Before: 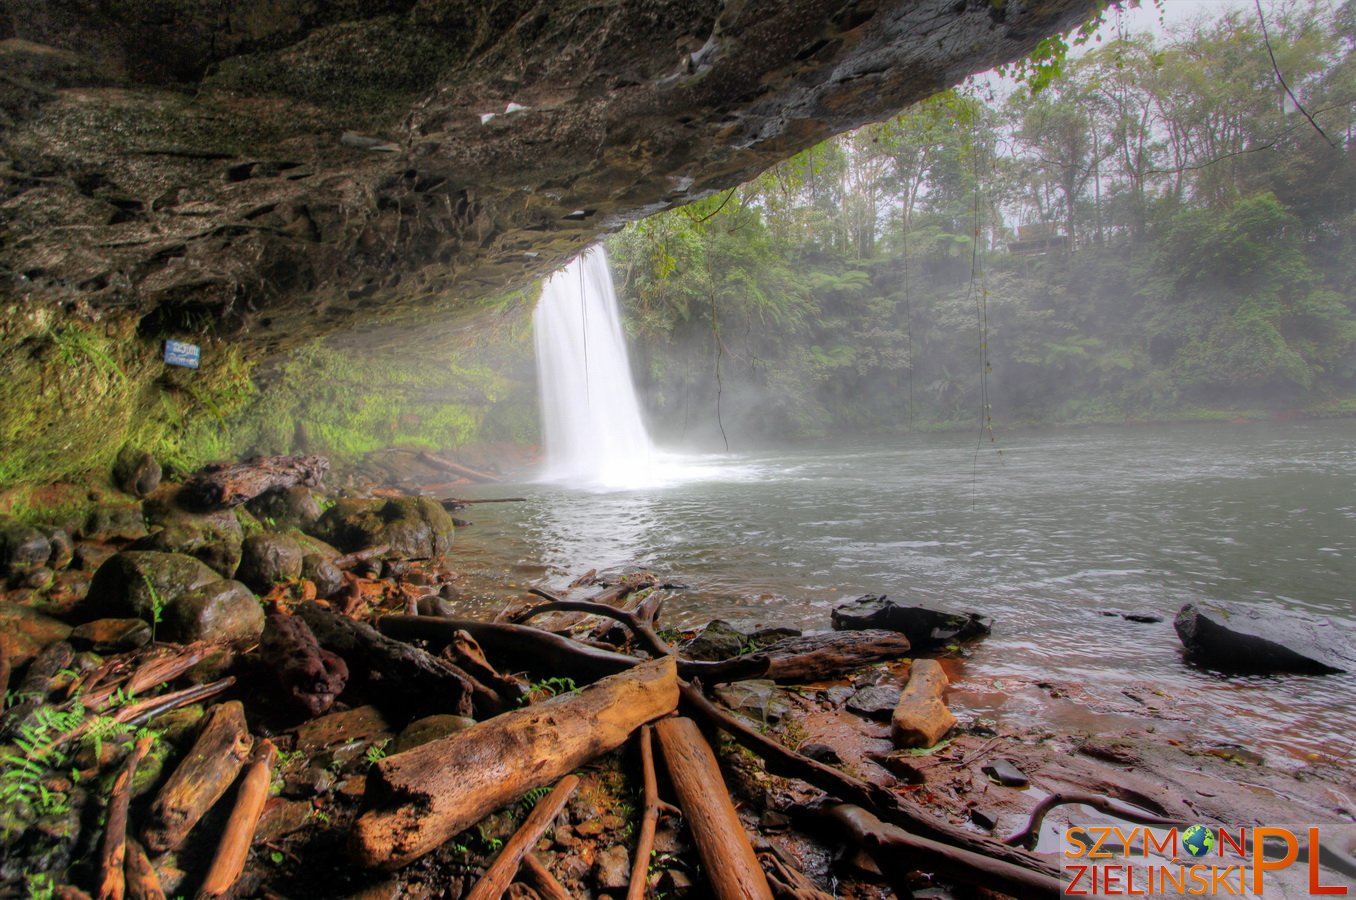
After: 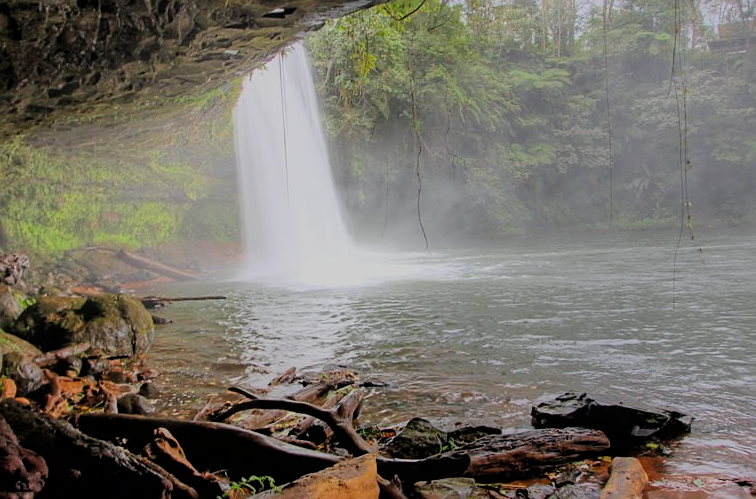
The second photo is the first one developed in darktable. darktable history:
crop and rotate: left 22.138%, top 22.489%, right 22.037%, bottom 21.957%
sharpen: on, module defaults
filmic rgb: black relative exposure -7.23 EV, white relative exposure 5.39 EV, threshold 5.96 EV, hardness 3.02, color science v6 (2022), enable highlight reconstruction true
